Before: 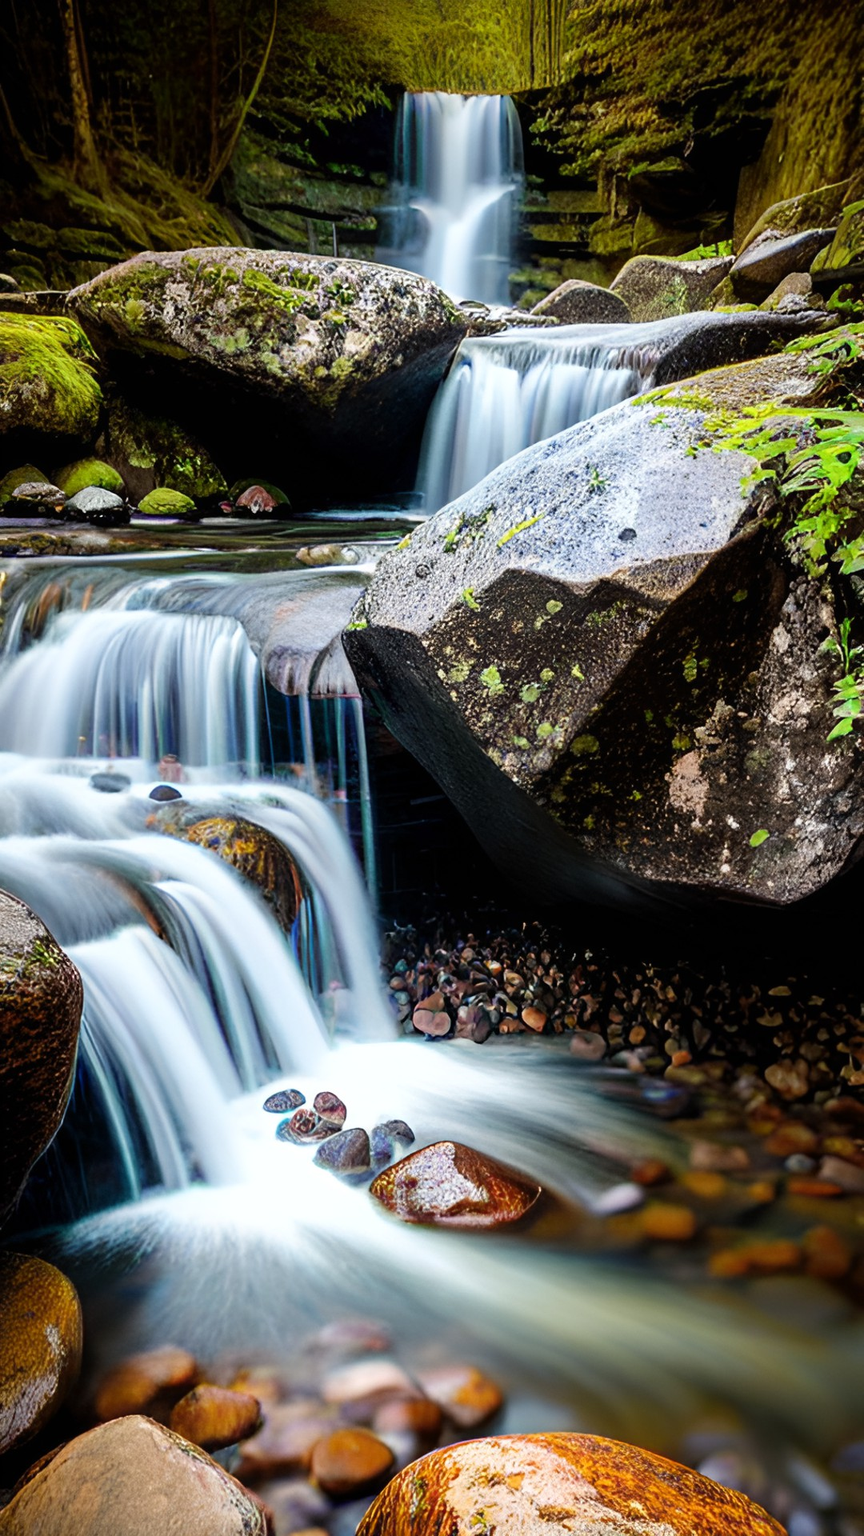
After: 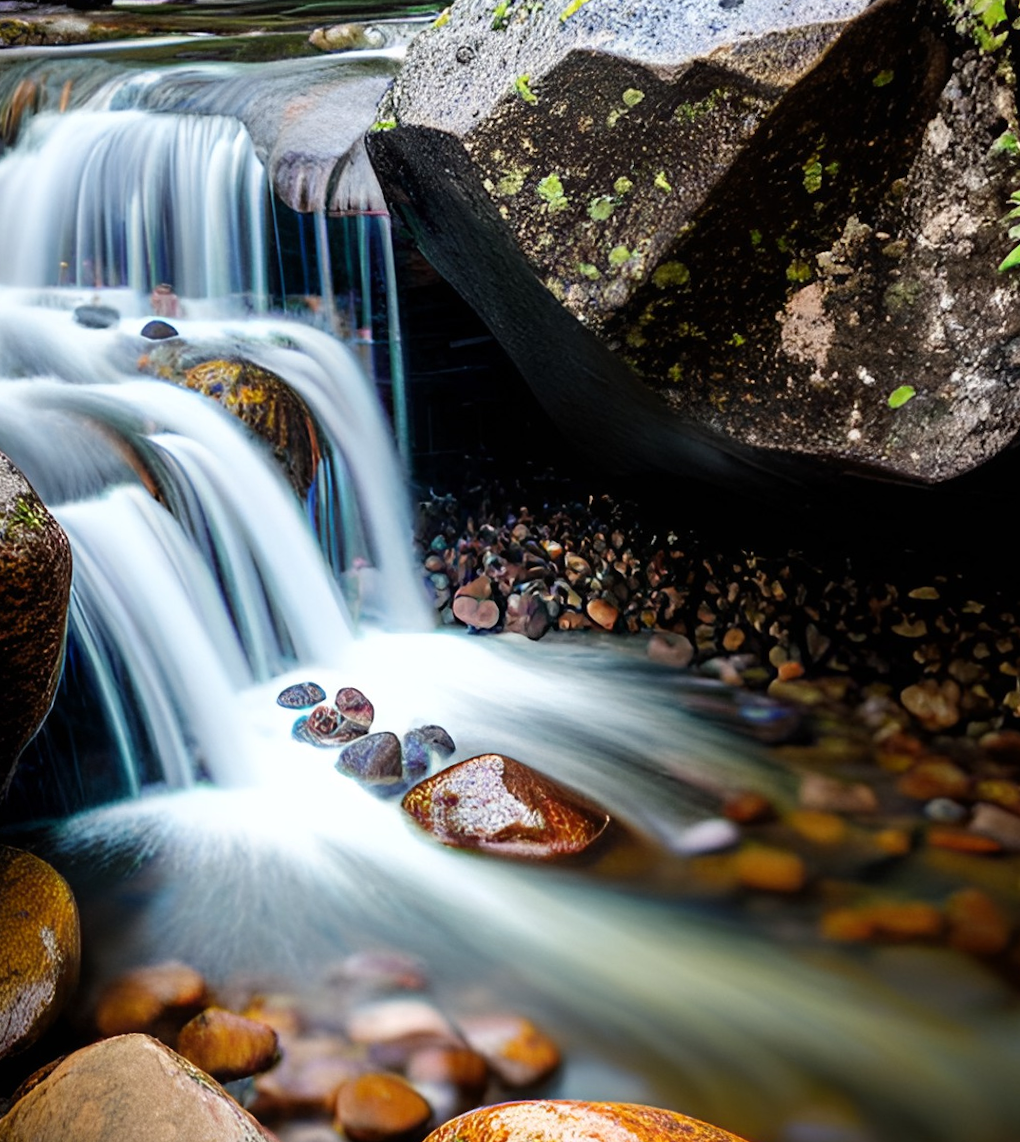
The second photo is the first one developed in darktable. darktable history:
rotate and perspective: rotation 0.062°, lens shift (vertical) 0.115, lens shift (horizontal) -0.133, crop left 0.047, crop right 0.94, crop top 0.061, crop bottom 0.94
crop and rotate: top 36.435%
